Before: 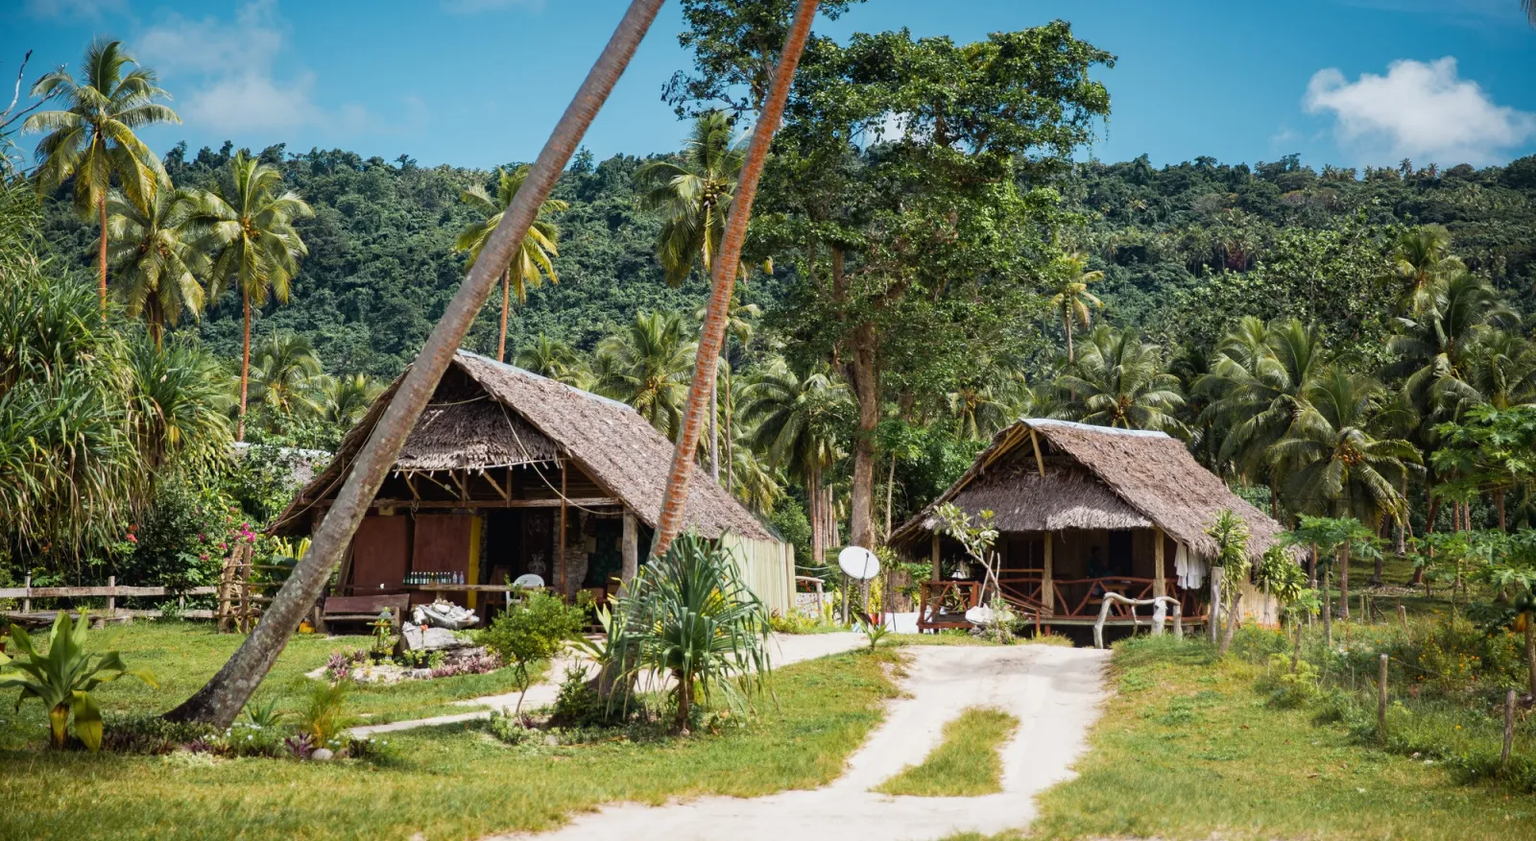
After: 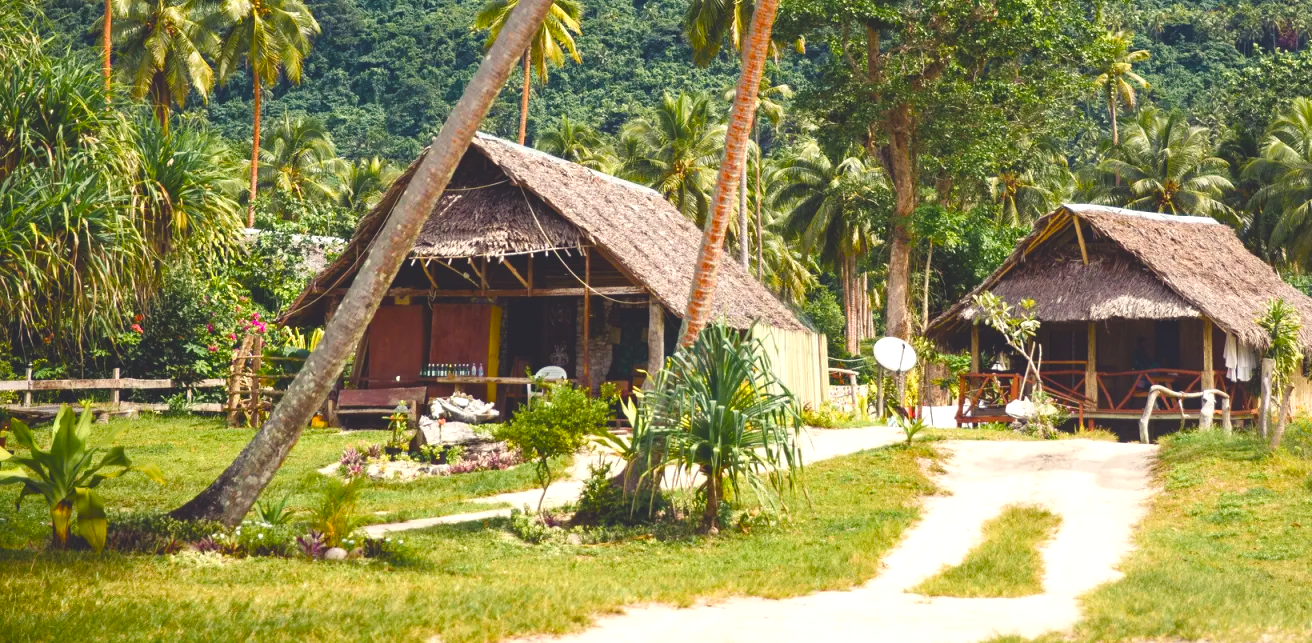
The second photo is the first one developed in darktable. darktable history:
color balance rgb: shadows lift › chroma 3%, shadows lift › hue 280.8°, power › hue 330°, highlights gain › chroma 3%, highlights gain › hue 75.6°, global offset › luminance 2%, perceptual saturation grading › global saturation 20%, perceptual saturation grading › highlights -25%, perceptual saturation grading › shadows 50%, global vibrance 20.33%
crop: top 26.531%, right 17.959%
exposure: black level correction 0, exposure 0.5 EV, compensate exposure bias true, compensate highlight preservation false
